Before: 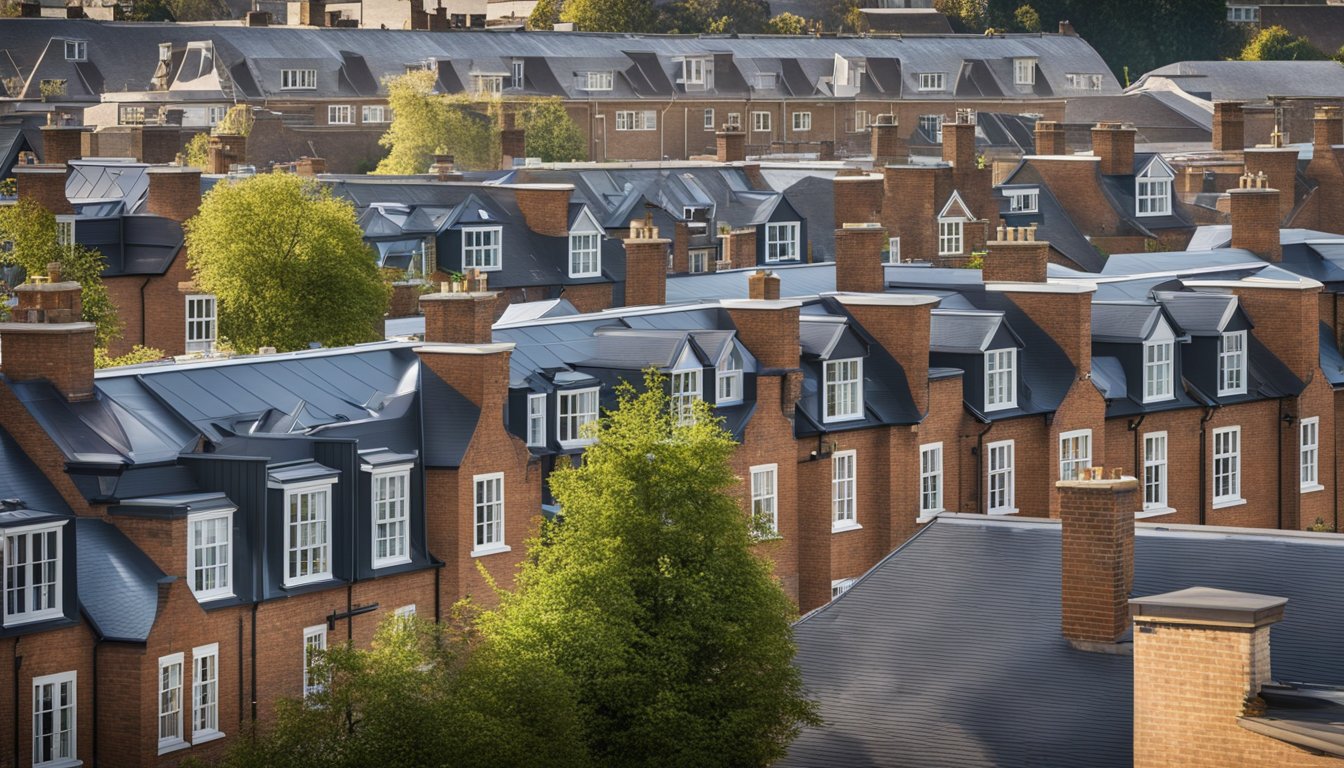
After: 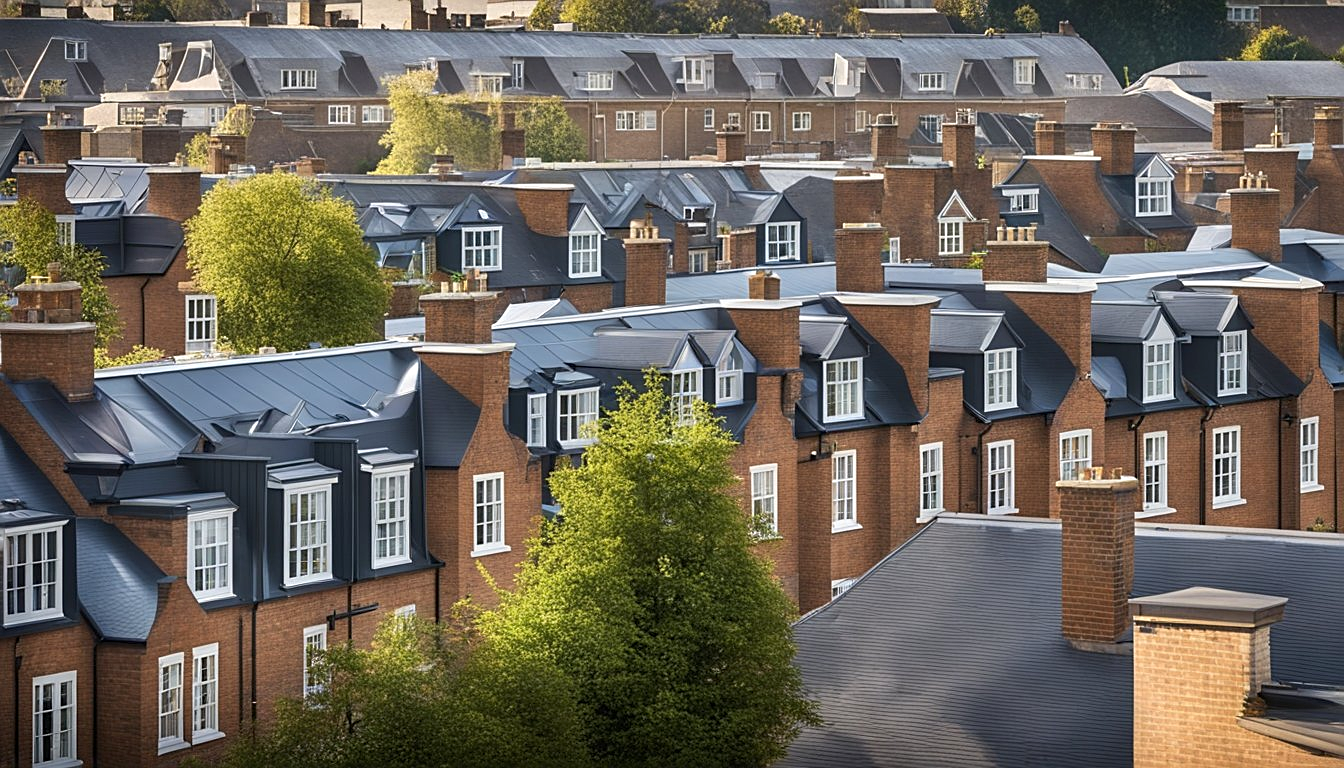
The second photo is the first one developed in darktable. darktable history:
sharpen: on, module defaults
exposure: black level correction 0.001, exposure 0.191 EV, compensate highlight preservation false
